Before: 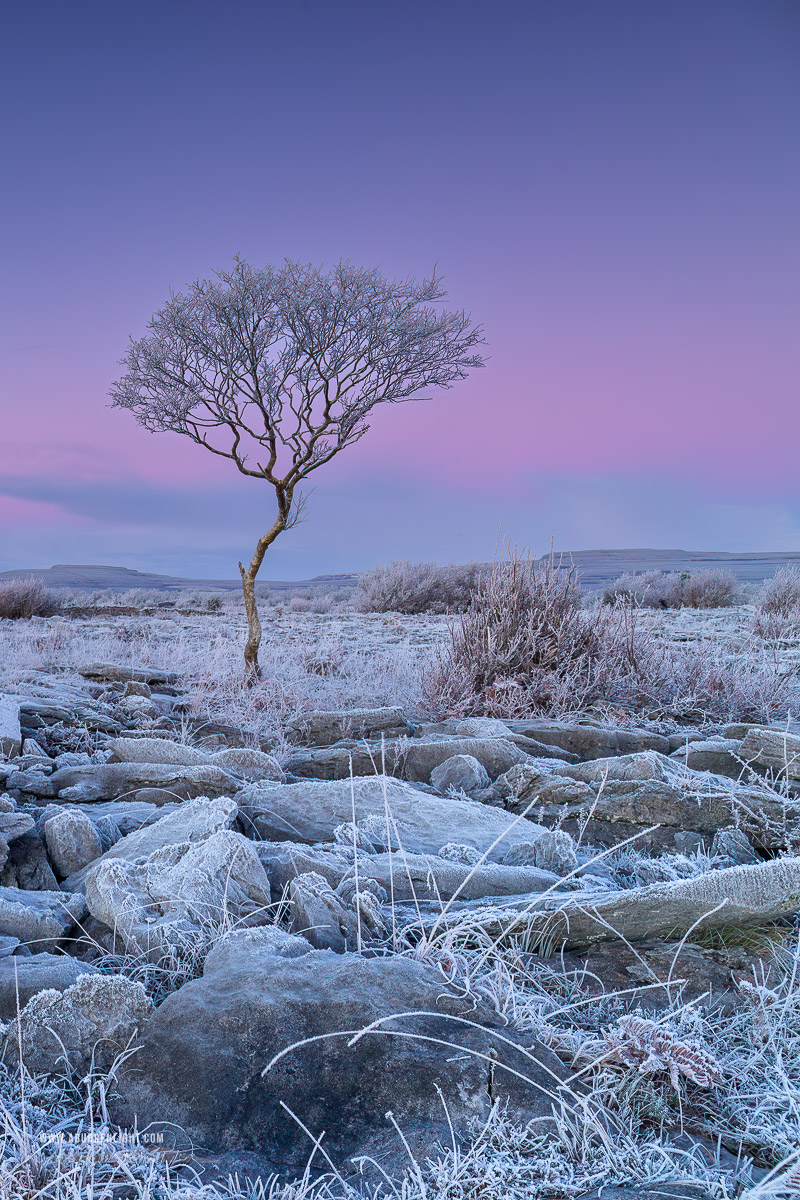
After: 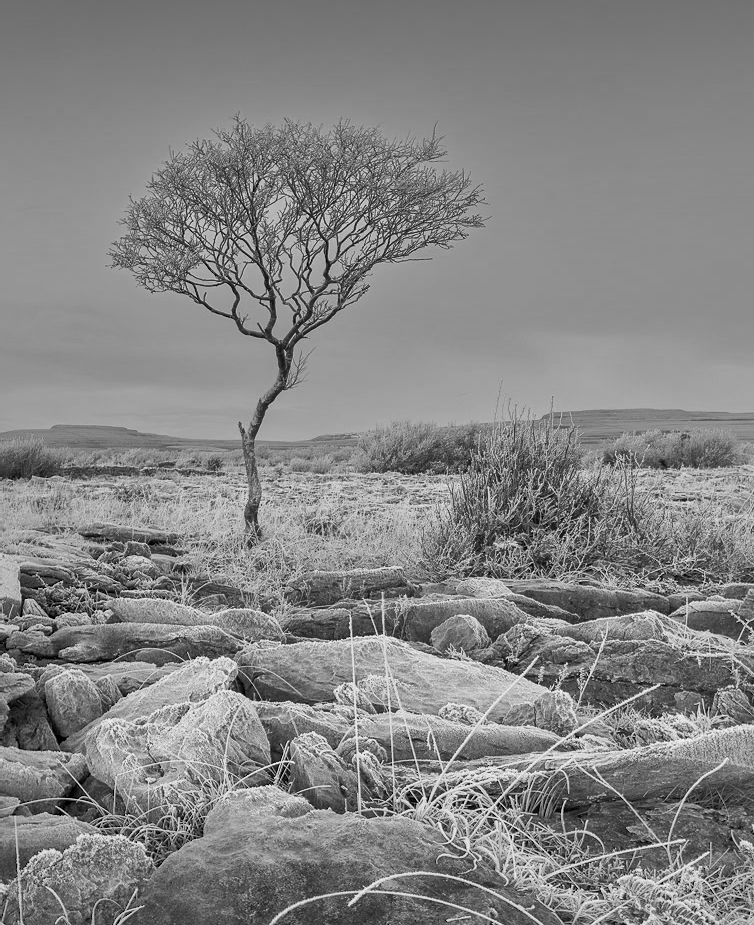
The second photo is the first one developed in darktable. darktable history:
crop and rotate: angle 0.03°, top 11.643%, right 5.651%, bottom 11.189%
local contrast: mode bilateral grid, contrast 20, coarseness 50, detail 120%, midtone range 0.2
color zones: curves: ch0 [(0, 0.5) (0.125, 0.4) (0.25, 0.5) (0.375, 0.4) (0.5, 0.4) (0.625, 0.6) (0.75, 0.6) (0.875, 0.5)]; ch1 [(0, 0.35) (0.125, 0.45) (0.25, 0.35) (0.375, 0.35) (0.5, 0.35) (0.625, 0.35) (0.75, 0.45) (0.875, 0.35)]; ch2 [(0, 0.6) (0.125, 0.5) (0.25, 0.5) (0.375, 0.6) (0.5, 0.6) (0.625, 0.5) (0.75, 0.5) (0.875, 0.5)]
shadows and highlights: on, module defaults
monochrome: a -6.99, b 35.61, size 1.4
